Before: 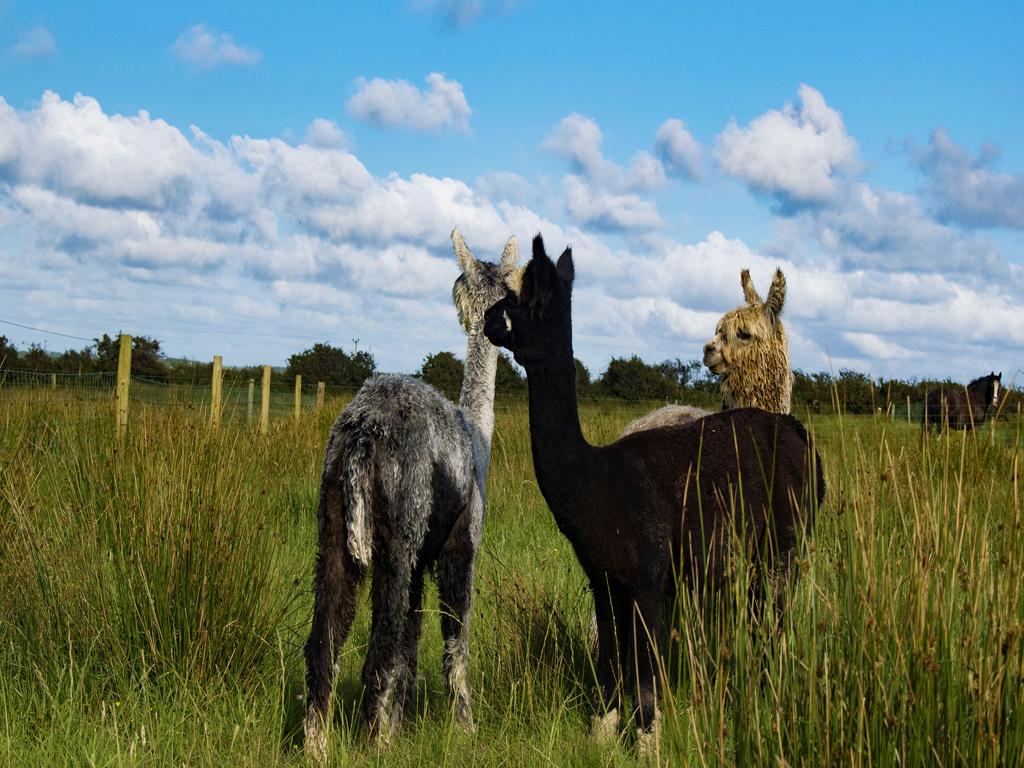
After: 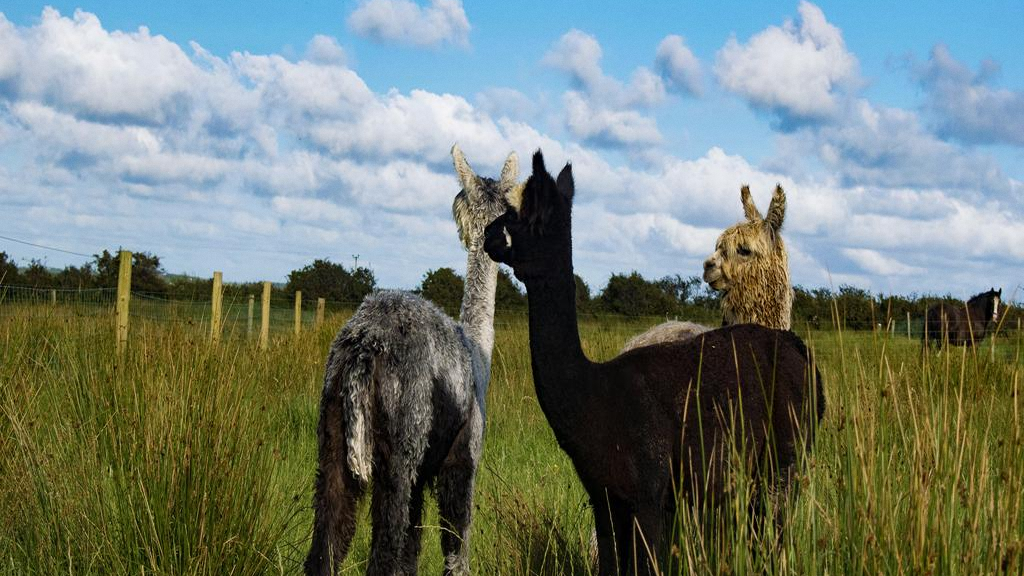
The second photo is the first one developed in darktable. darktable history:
crop: top 11.038%, bottom 13.962%
grain: coarseness 14.57 ISO, strength 8.8%
